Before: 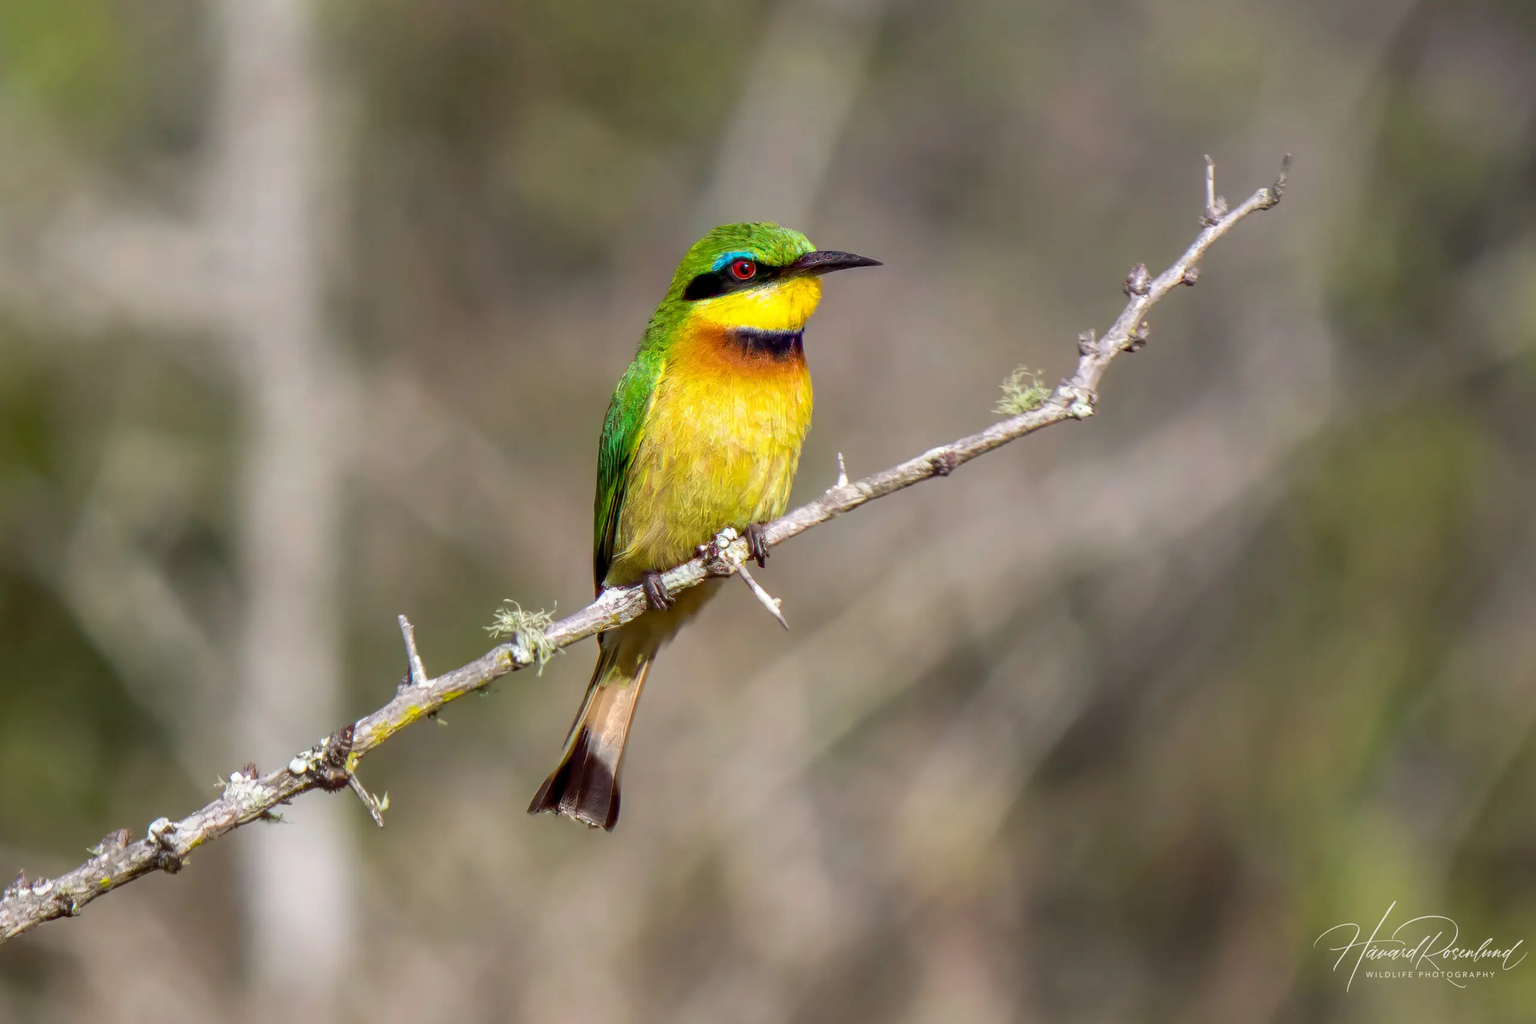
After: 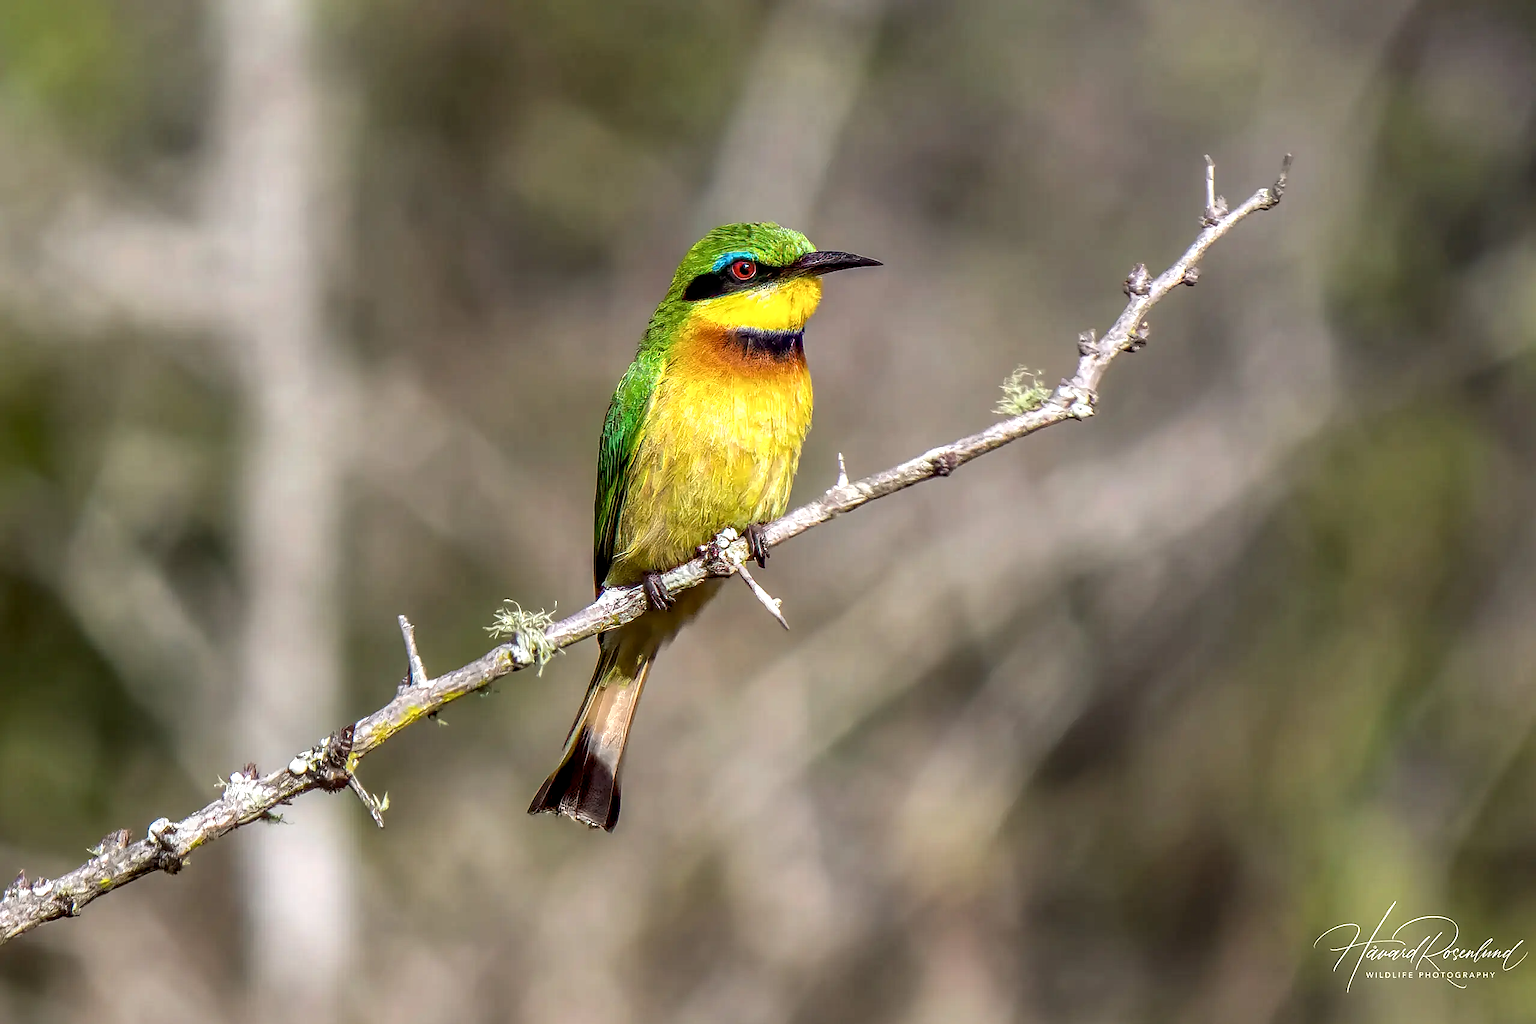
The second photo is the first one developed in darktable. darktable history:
local contrast: detail 150%
sharpen: radius 1.4, amount 1.25, threshold 0.7
